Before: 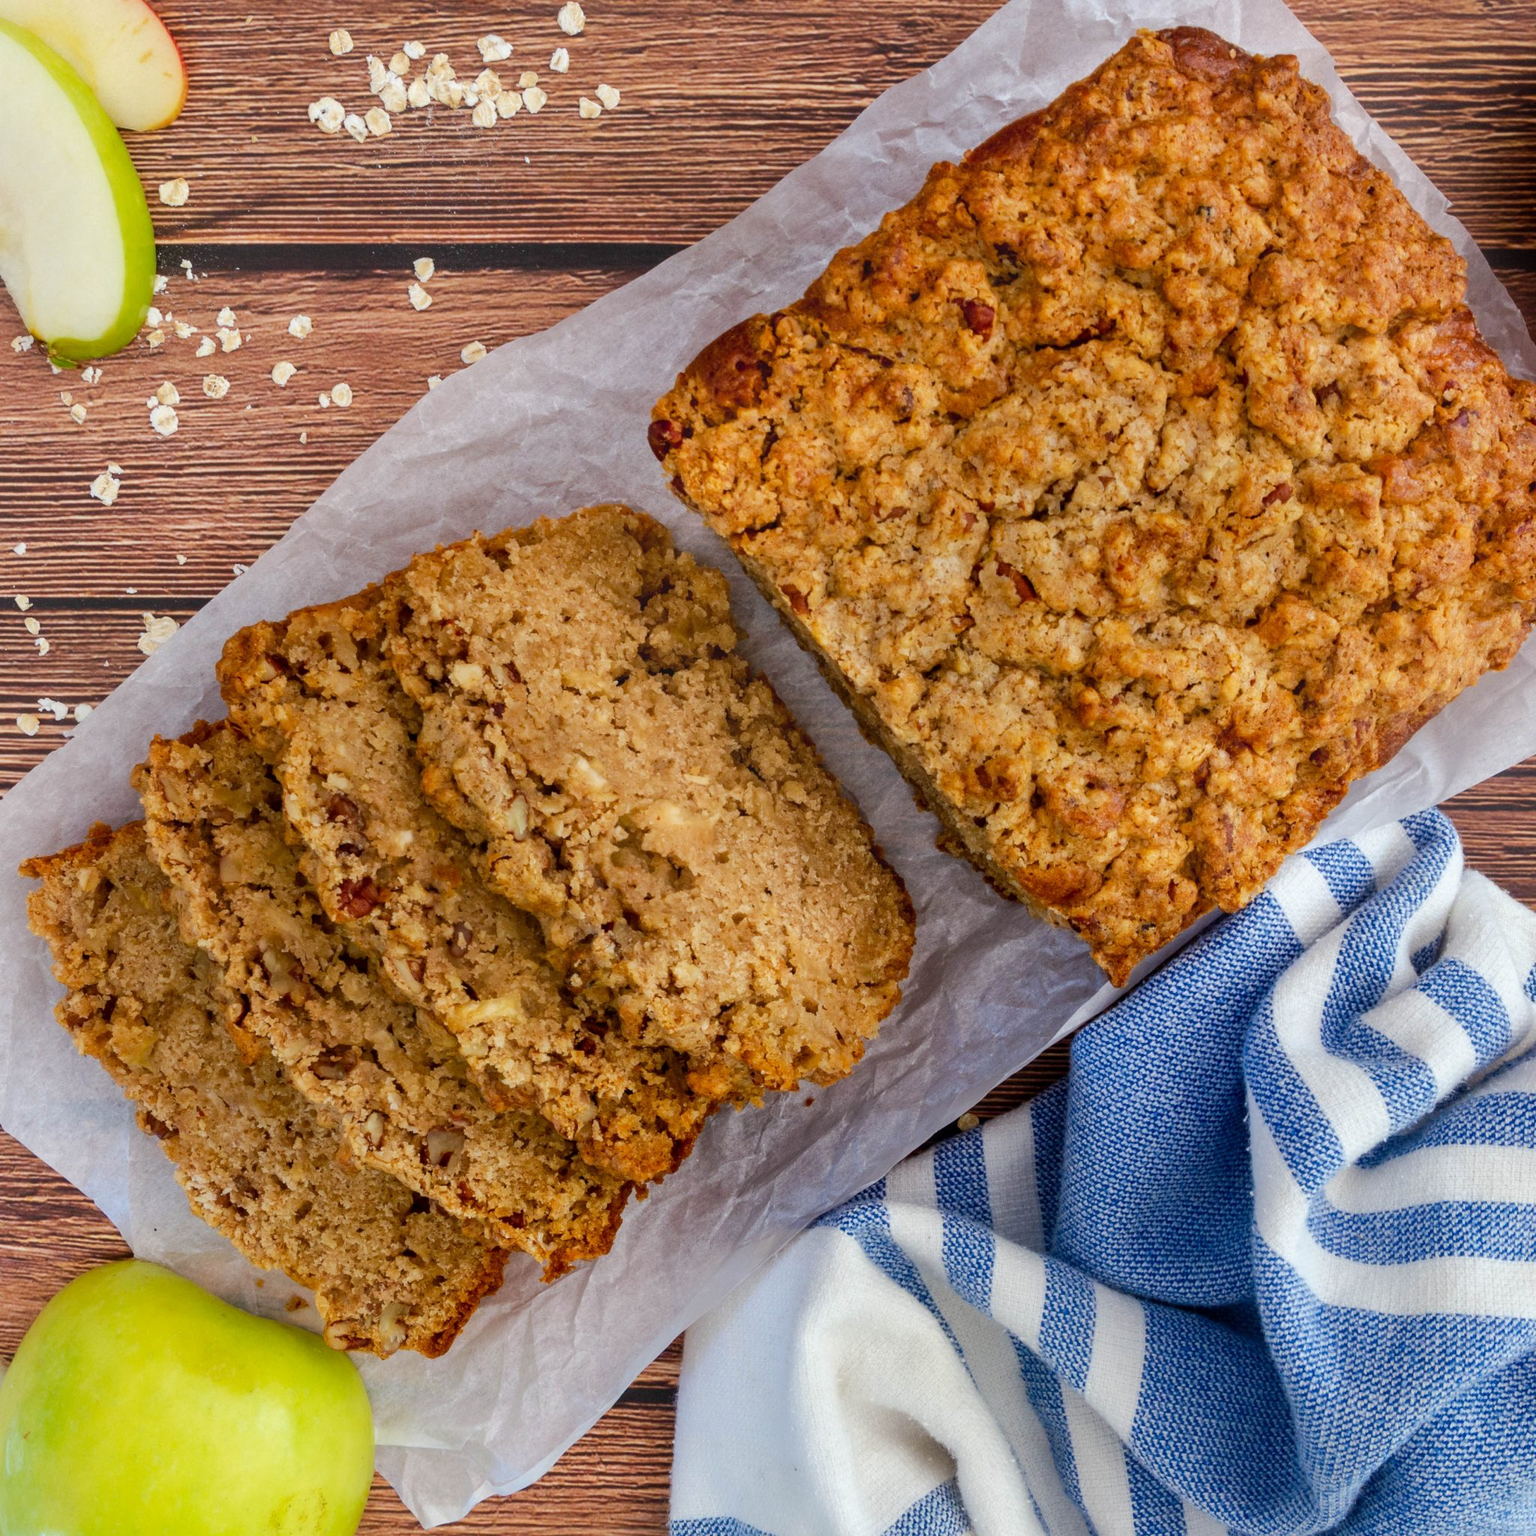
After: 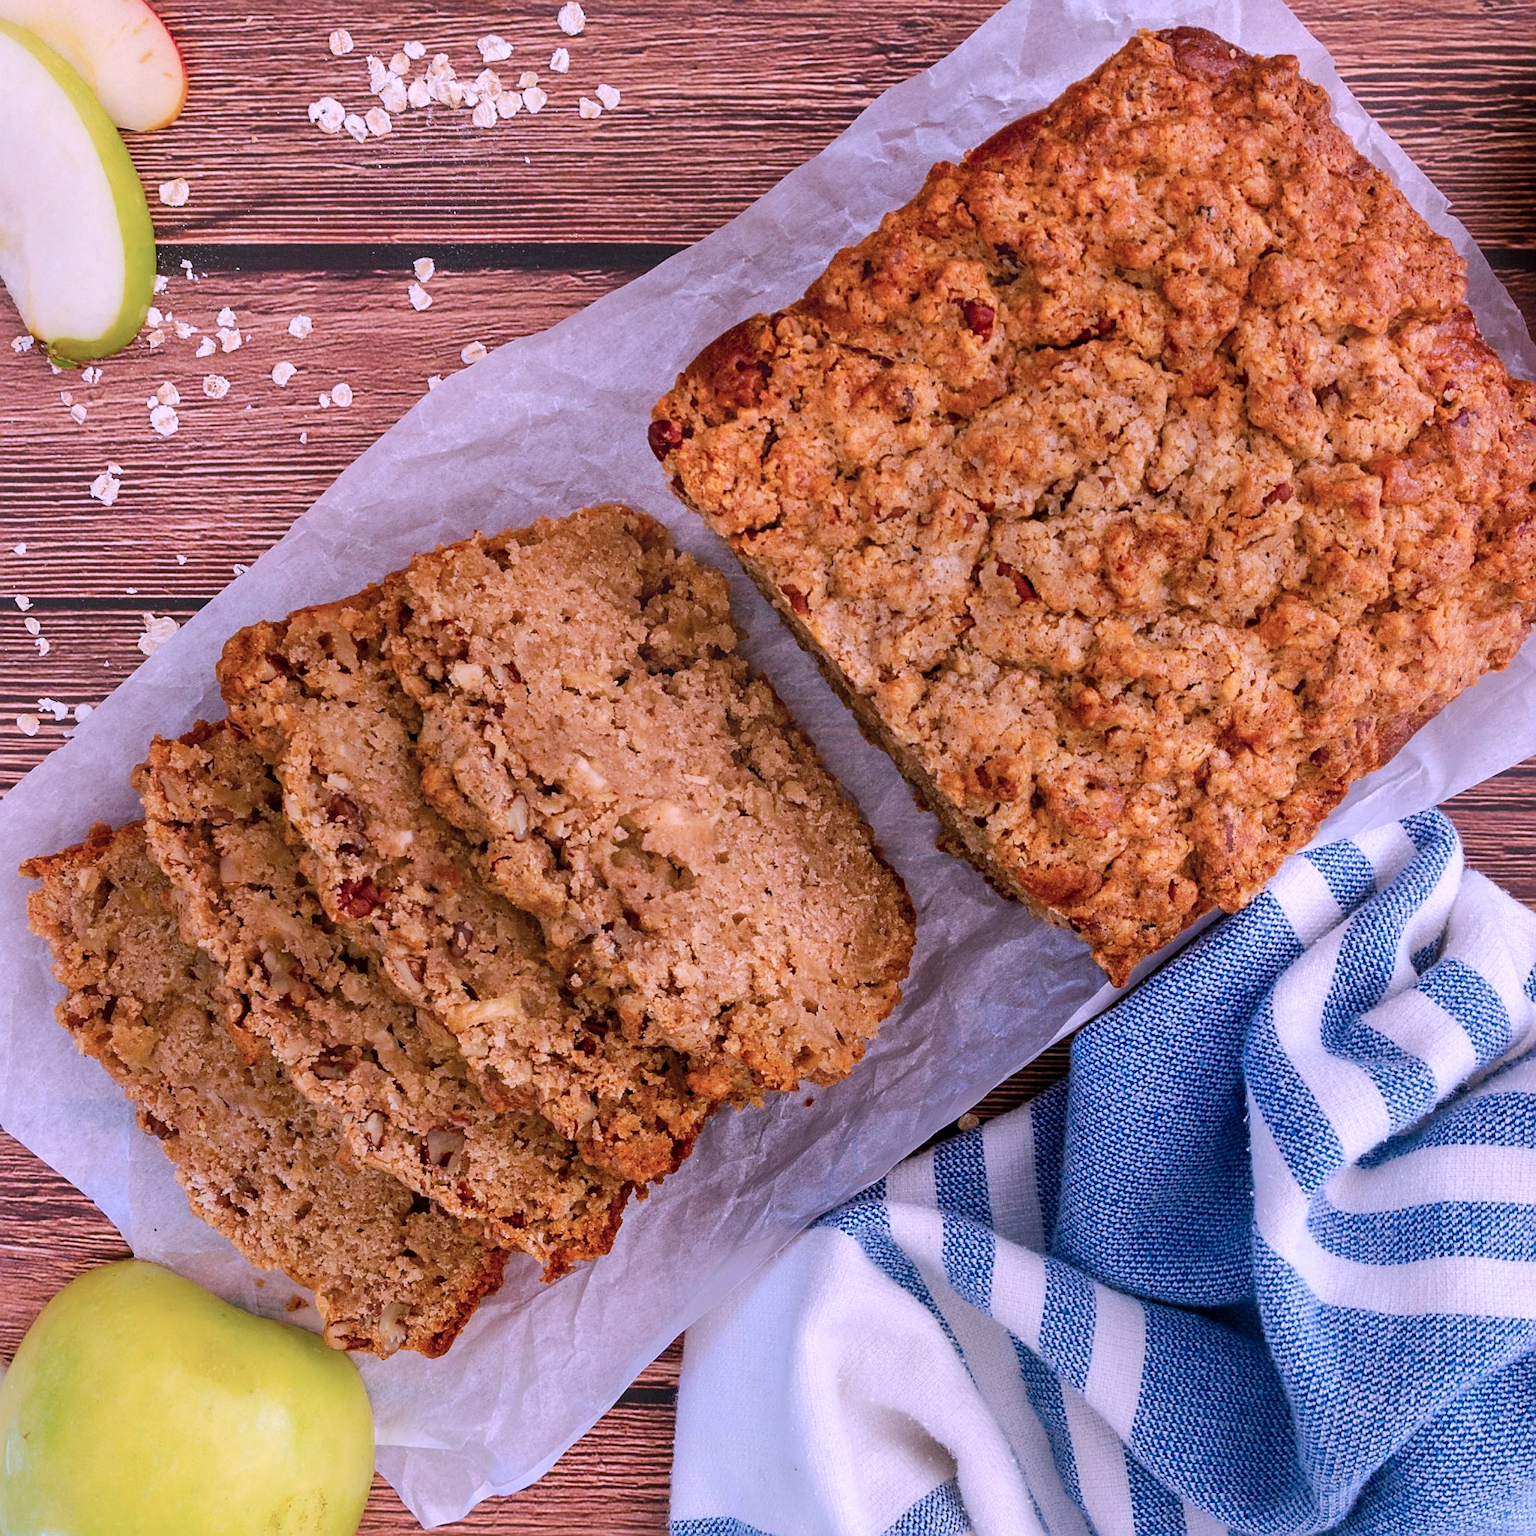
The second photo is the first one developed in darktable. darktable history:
tone equalizer: -7 EV 0.104 EV, edges refinement/feathering 500, mask exposure compensation -1.57 EV, preserve details no
exposure: compensate highlight preservation false
color correction: highlights a* 15.21, highlights b* -25.24
sharpen: on, module defaults
